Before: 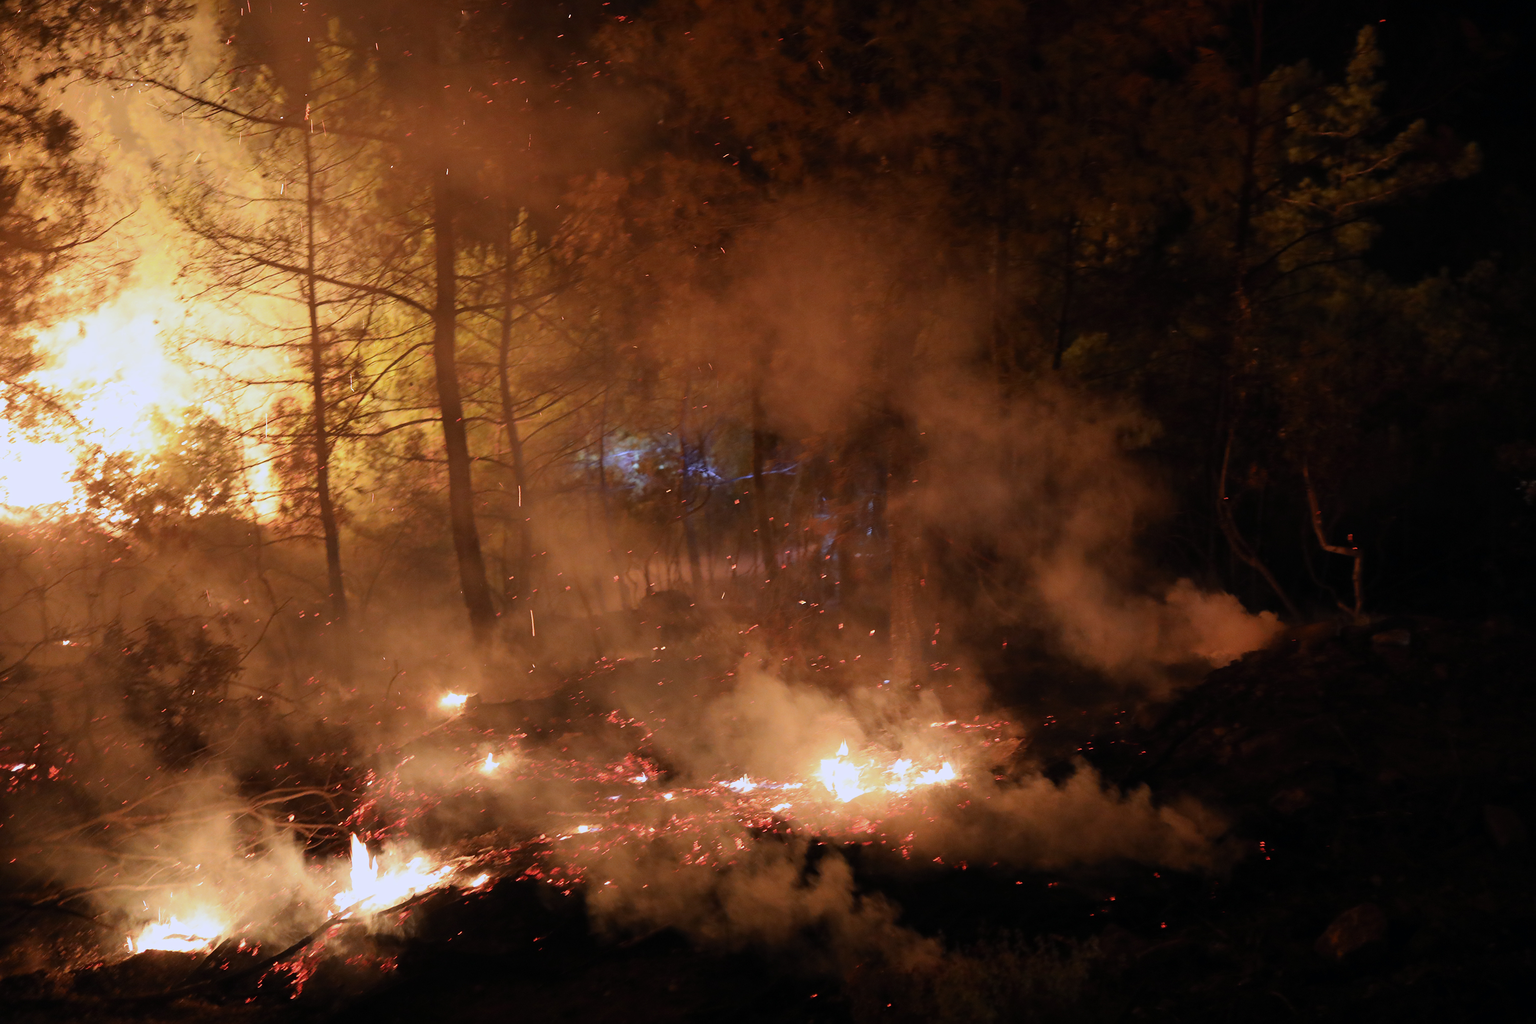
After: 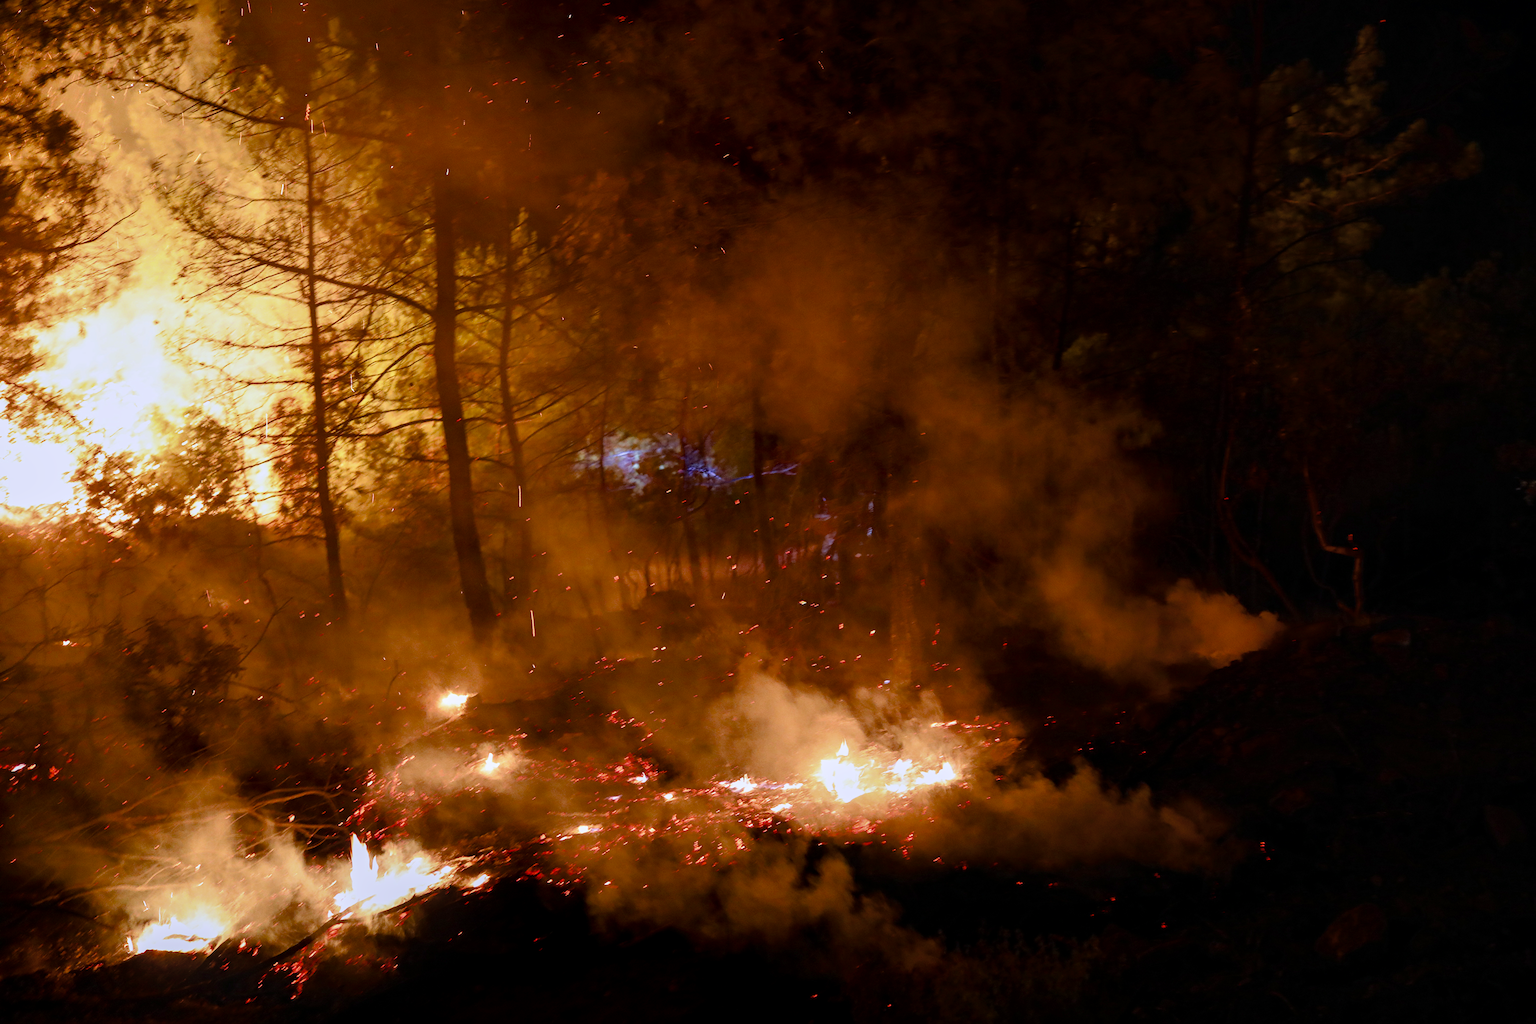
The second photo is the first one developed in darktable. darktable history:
local contrast: on, module defaults
color balance rgb: power › hue 75.18°, perceptual saturation grading › global saturation 20%, perceptual saturation grading › highlights -25.067%, perceptual saturation grading › shadows 24.337%, saturation formula JzAzBz (2021)
velvia: on, module defaults
